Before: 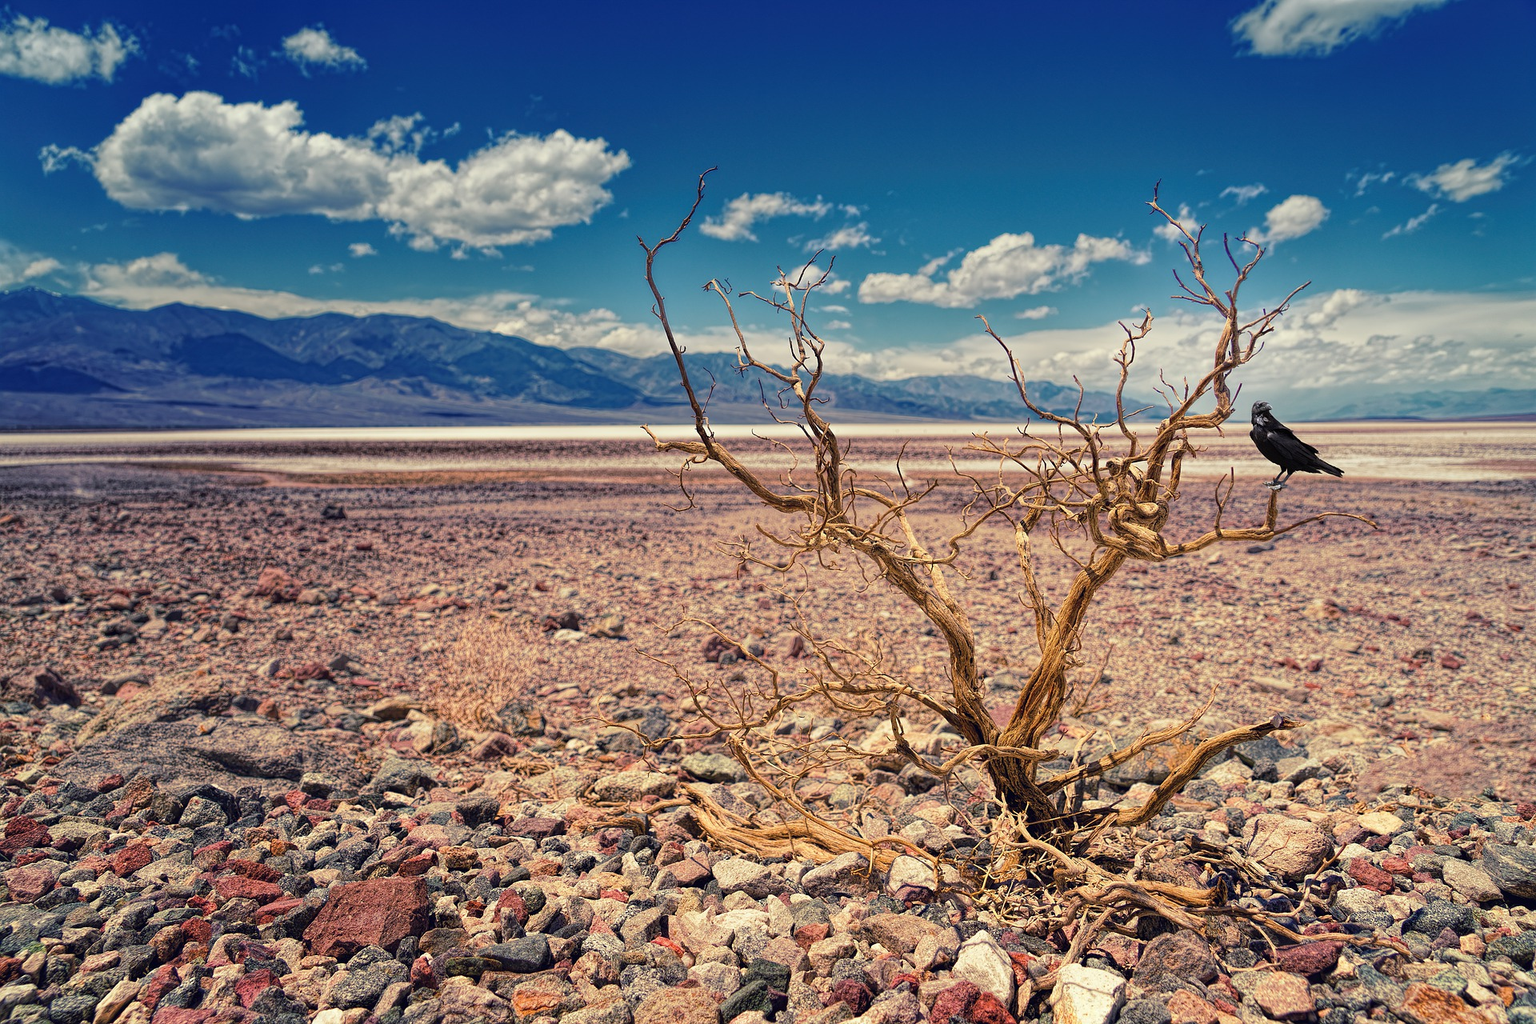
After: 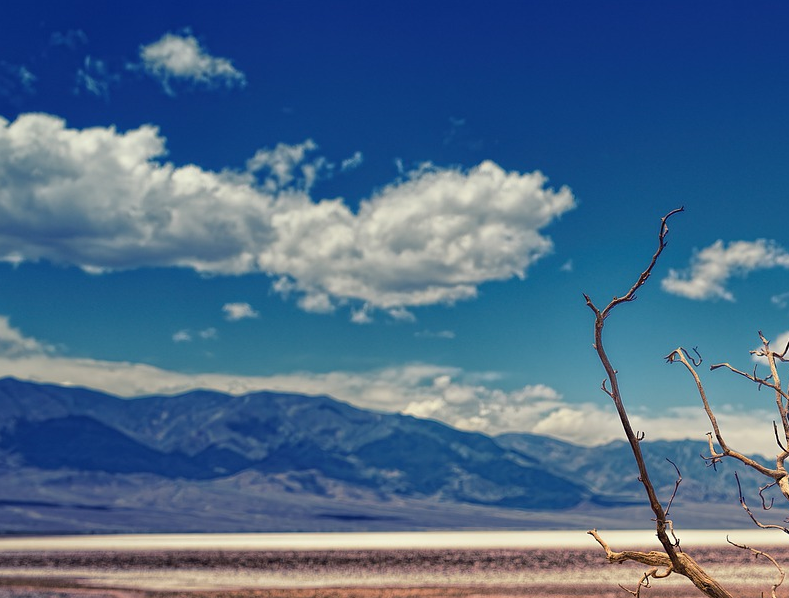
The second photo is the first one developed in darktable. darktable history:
crop and rotate: left 11.13%, top 0.106%, right 47.752%, bottom 53.13%
